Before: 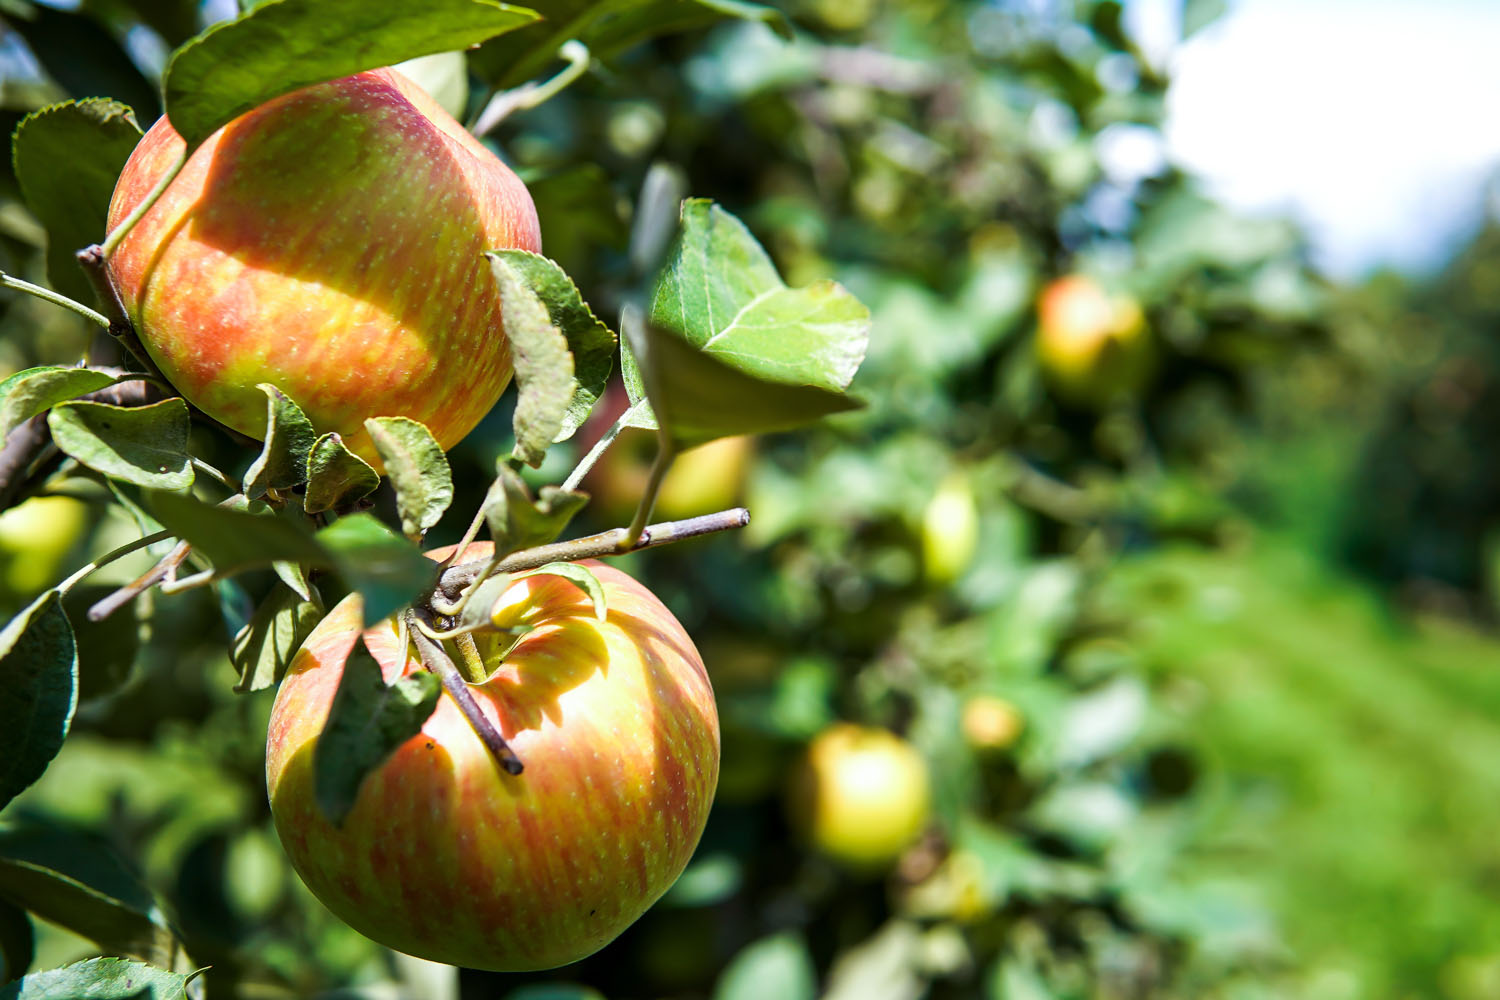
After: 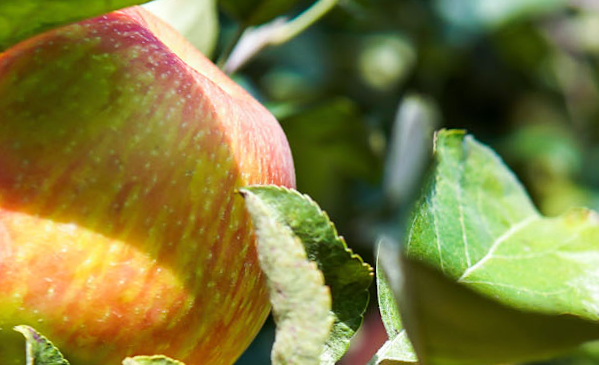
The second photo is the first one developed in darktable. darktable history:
base curve: curves: ch0 [(0, 0) (0.283, 0.295) (1, 1)], preserve colors none
crop: left 15.452%, top 5.459%, right 43.956%, bottom 56.62%
rotate and perspective: rotation -1.42°, crop left 0.016, crop right 0.984, crop top 0.035, crop bottom 0.965
